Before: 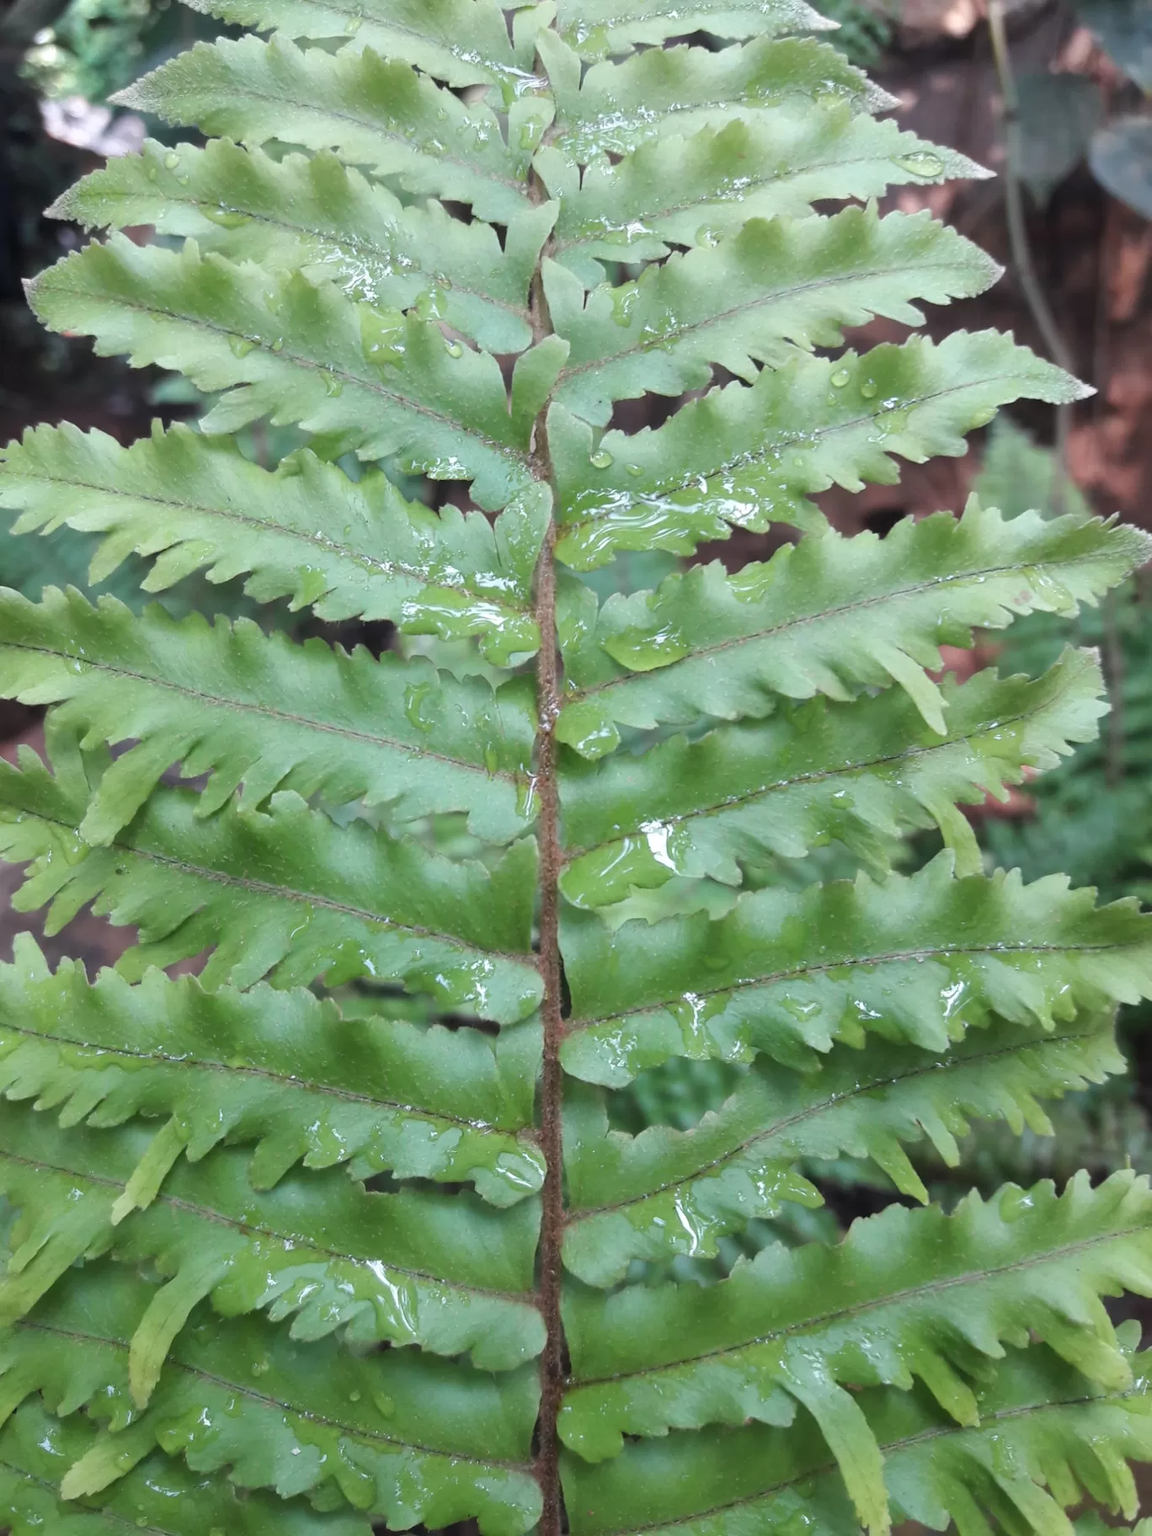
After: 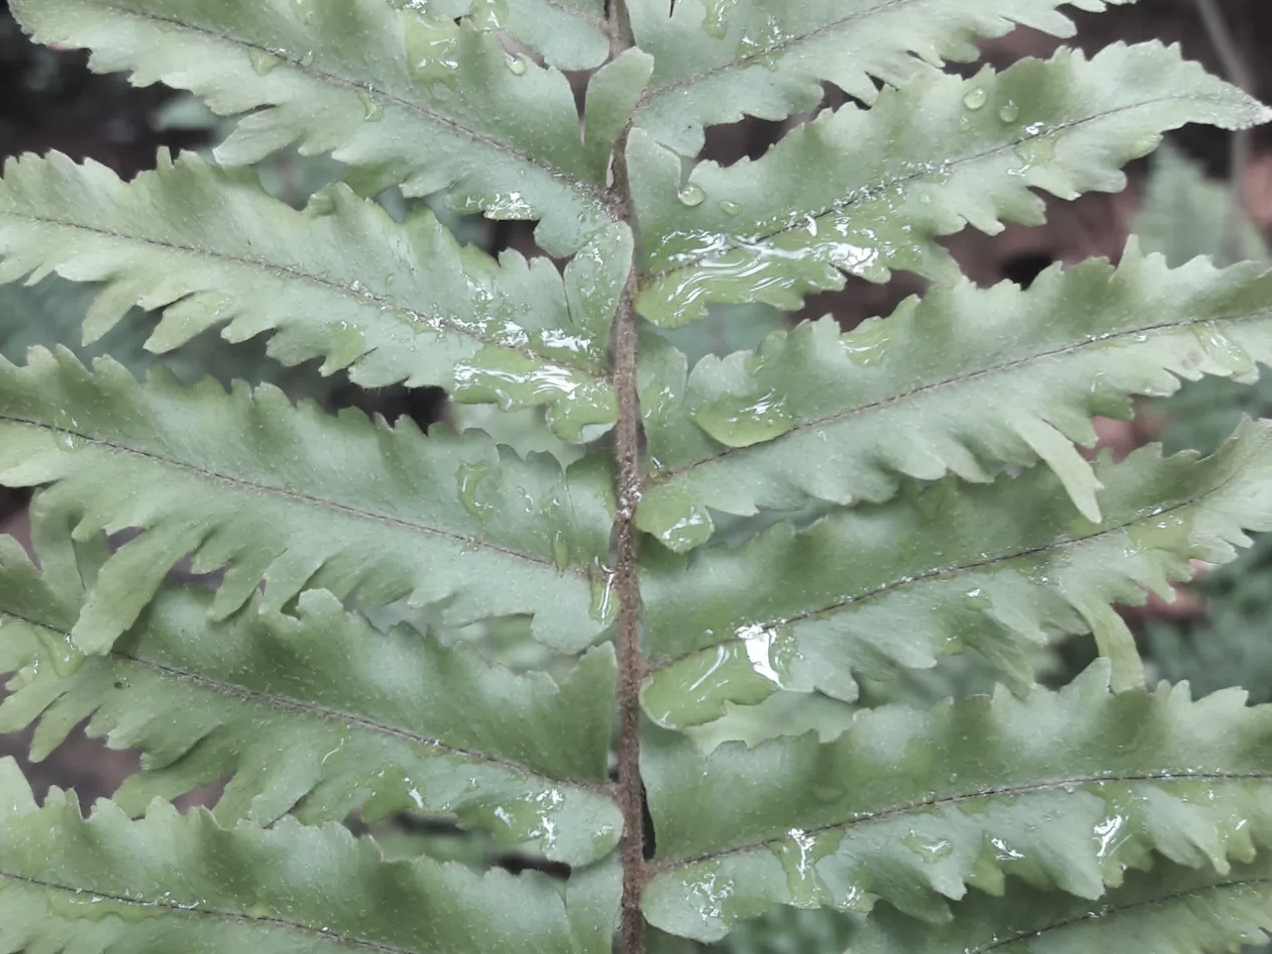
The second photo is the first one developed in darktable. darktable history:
color zones: curves: ch1 [(0, 0.292) (0.001, 0.292) (0.2, 0.264) (0.4, 0.248) (0.6, 0.248) (0.8, 0.264) (0.999, 0.292) (1, 0.292)]
crop: left 1.744%, top 19.225%, right 5.069%, bottom 28.357%
